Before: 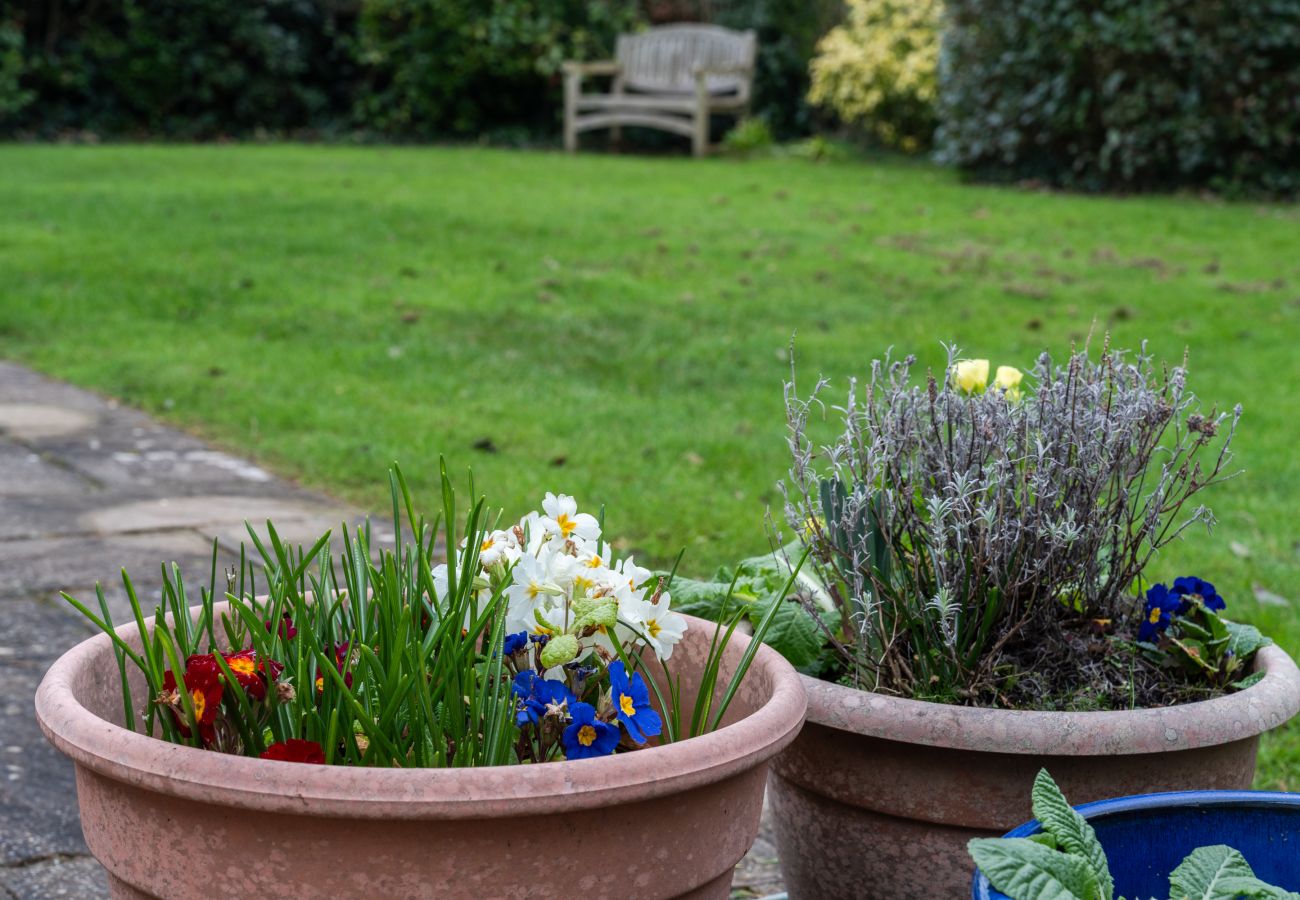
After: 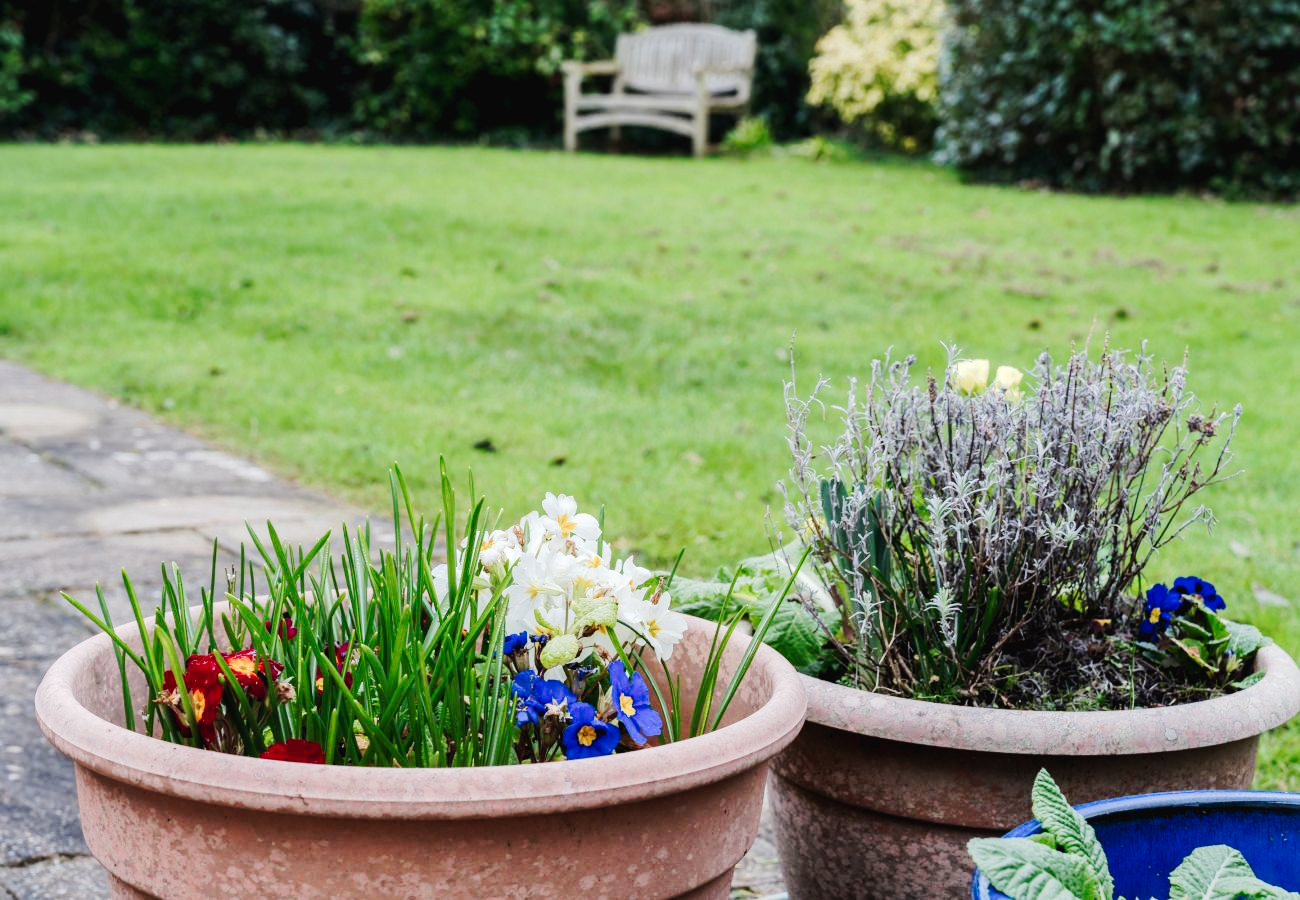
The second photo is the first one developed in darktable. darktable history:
tone curve: curves: ch0 [(0, 0.023) (0.103, 0.087) (0.295, 0.297) (0.445, 0.531) (0.553, 0.665) (0.735, 0.843) (0.994, 1)]; ch1 [(0, 0) (0.427, 0.346) (0.456, 0.426) (0.484, 0.494) (0.509, 0.505) (0.535, 0.56) (0.581, 0.632) (0.646, 0.715) (1, 1)]; ch2 [(0, 0) (0.369, 0.388) (0.449, 0.431) (0.501, 0.495) (0.533, 0.518) (0.572, 0.612) (0.677, 0.752) (1, 1)], preserve colors none
base curve: curves: ch0 [(0, 0) (0.235, 0.266) (0.503, 0.496) (0.786, 0.72) (1, 1)], preserve colors none
color balance rgb: global offset › luminance -0.373%, perceptual saturation grading › global saturation -27.663%, perceptual brilliance grading › mid-tones 10.517%, perceptual brilliance grading › shadows 15.655%, global vibrance 12.143%
